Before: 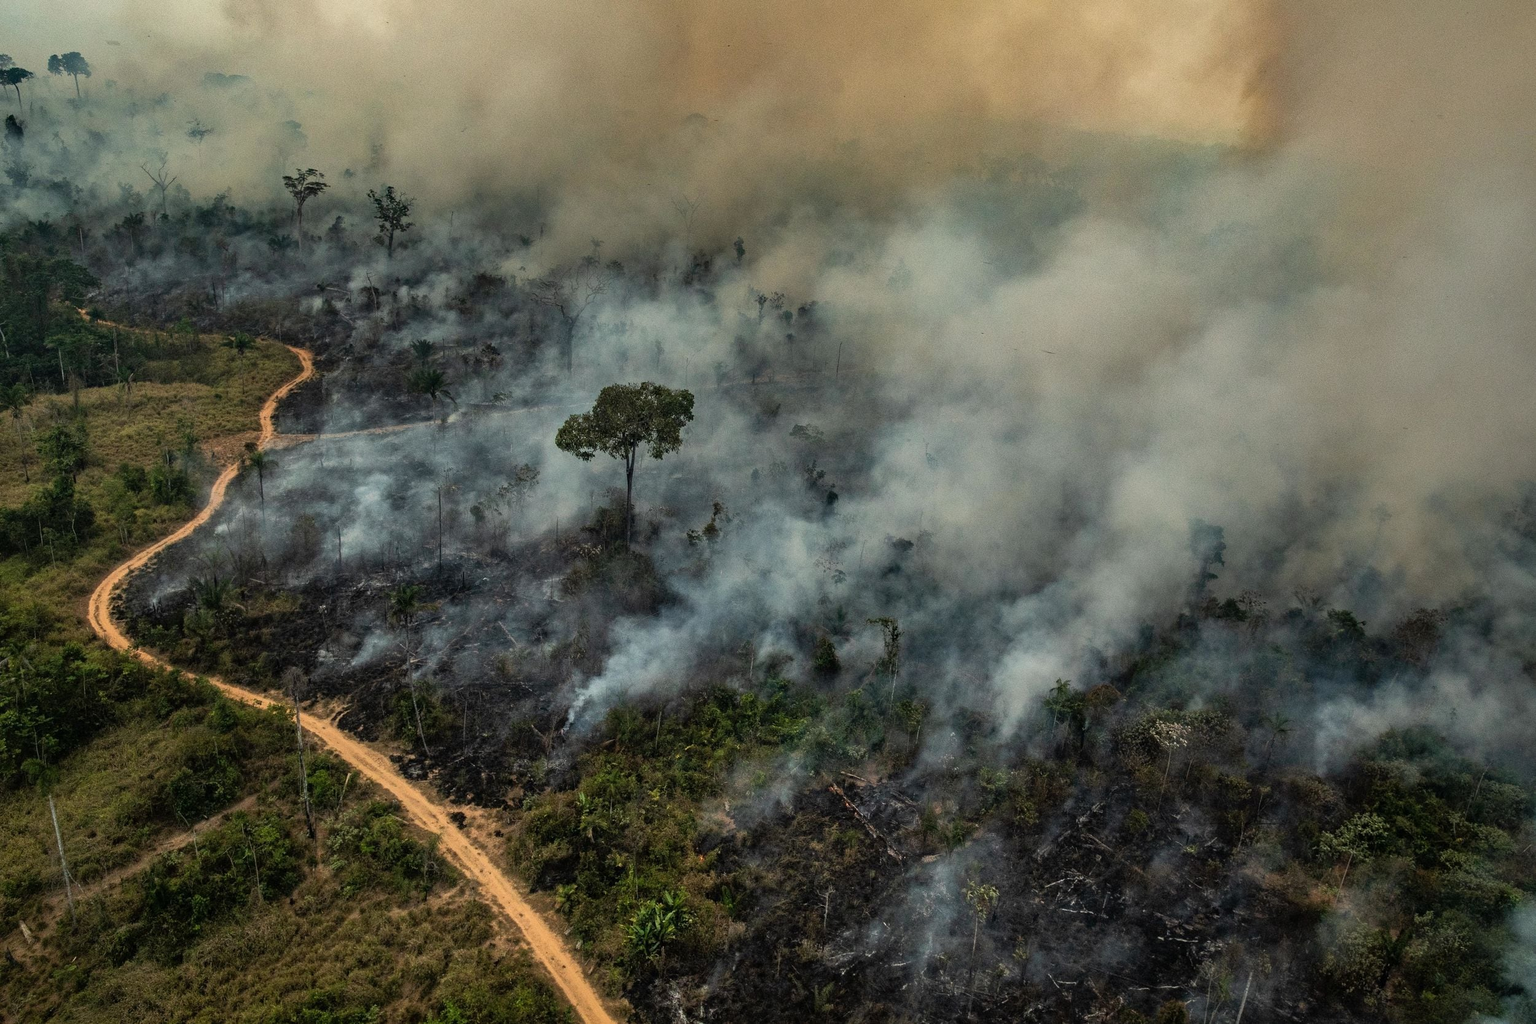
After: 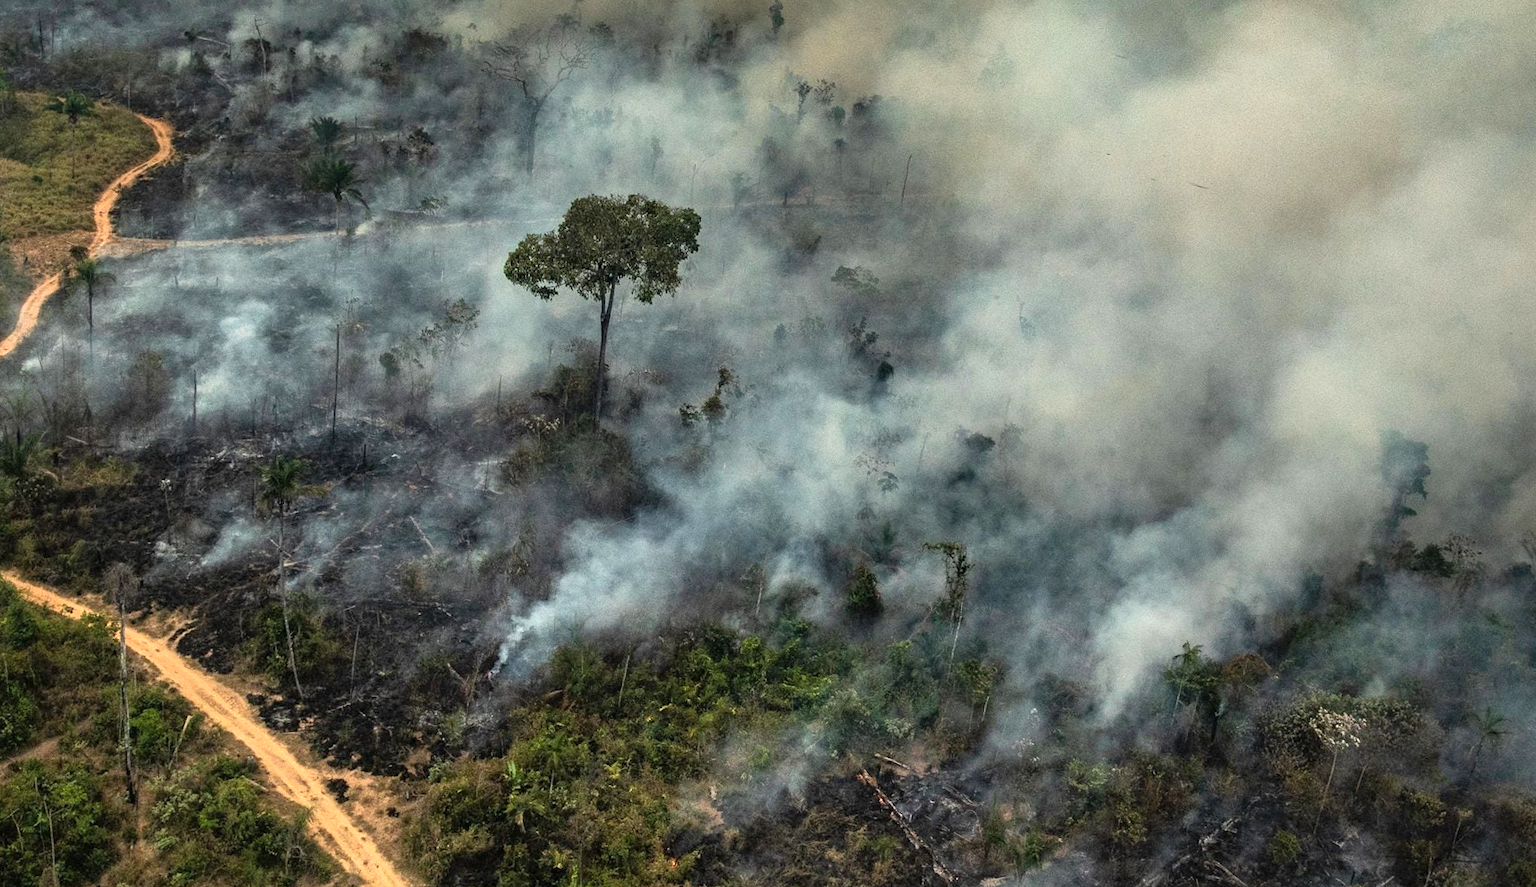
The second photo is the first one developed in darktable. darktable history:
crop and rotate: angle -3.37°, left 9.79%, top 20.73%, right 12.42%, bottom 11.82%
exposure: black level correction 0, exposure 0.7 EV, compensate exposure bias true, compensate highlight preservation false
